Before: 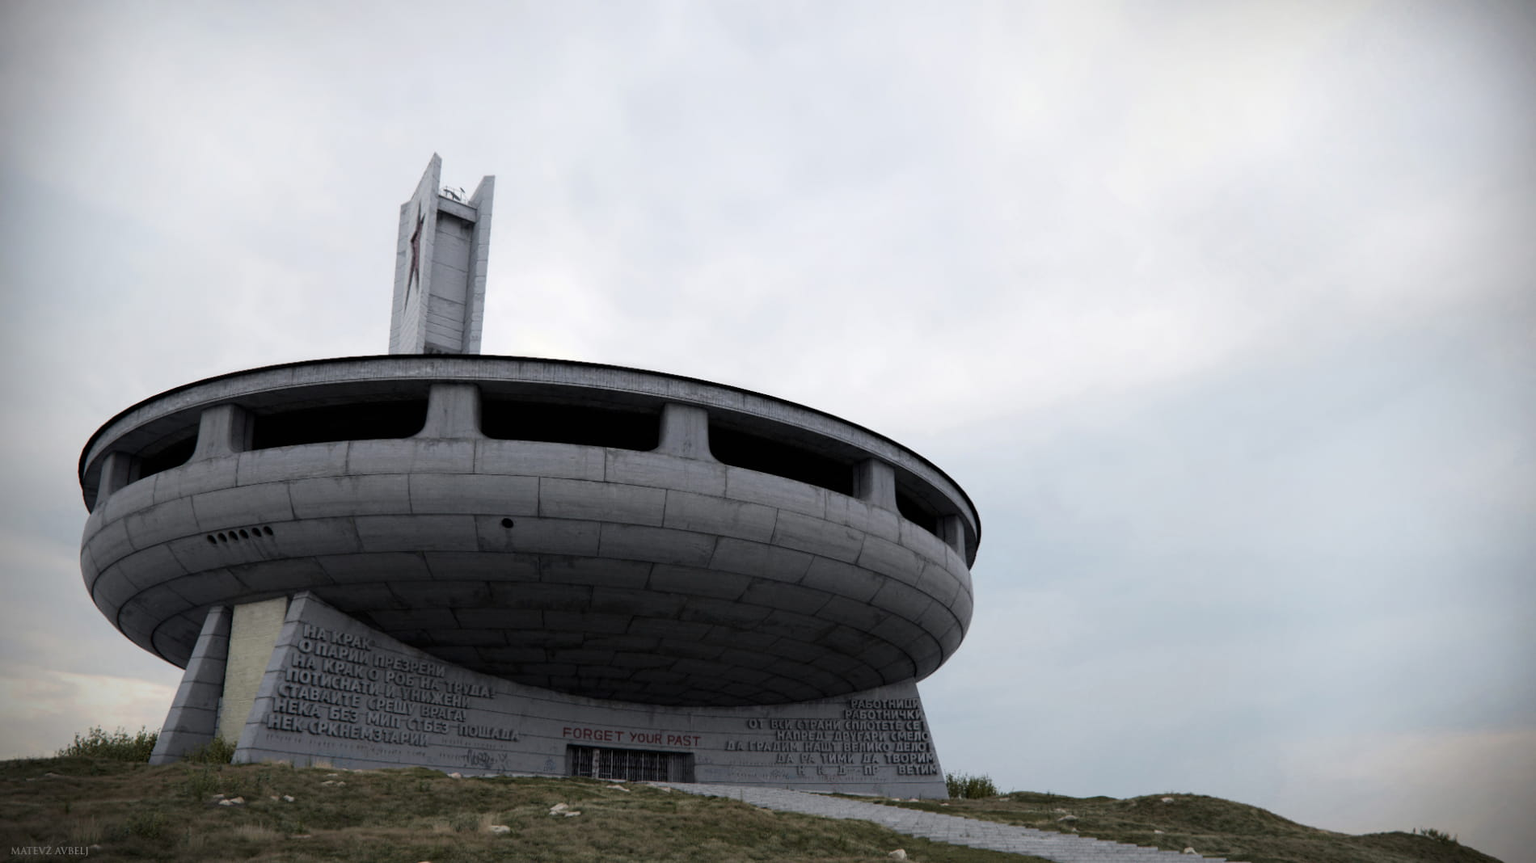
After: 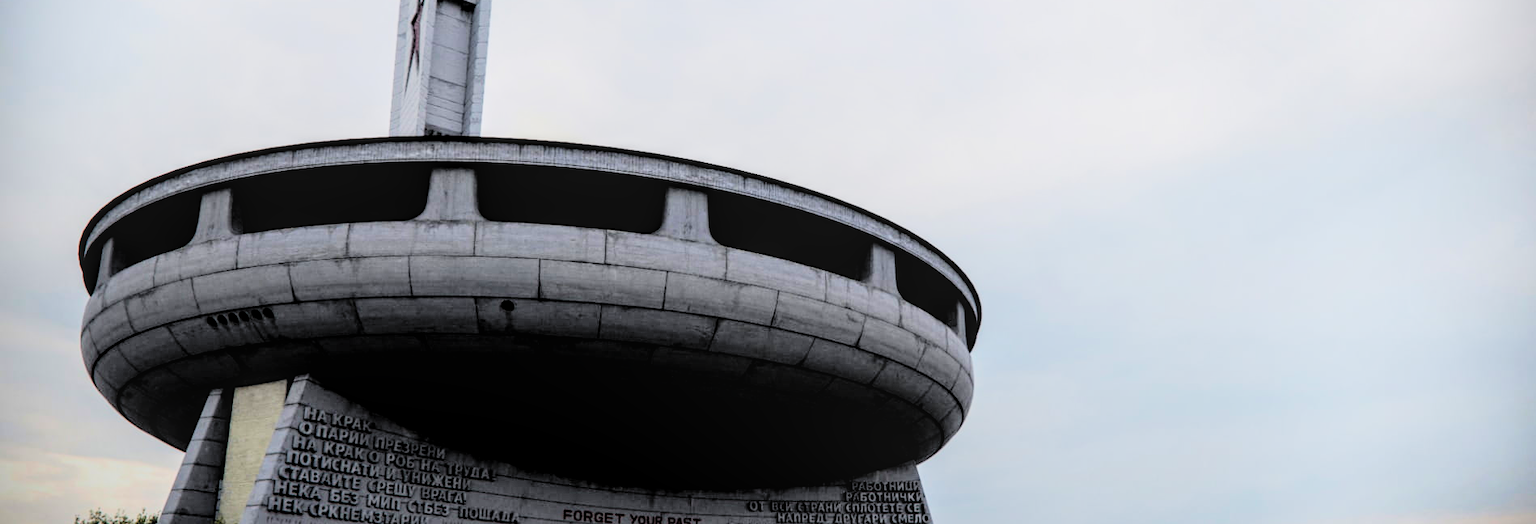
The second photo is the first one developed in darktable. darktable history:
contrast brightness saturation: contrast 0.1, brightness 0.3, saturation 0.14
color balance rgb: linear chroma grading › global chroma 15%, perceptual saturation grading › global saturation 30%
exposure: black level correction 0.009, compensate highlight preservation false
local contrast: detail 130%
crop and rotate: top 25.357%, bottom 13.942%
filmic rgb: black relative exposure -5 EV, hardness 2.88, contrast 1.3, highlights saturation mix -30%
